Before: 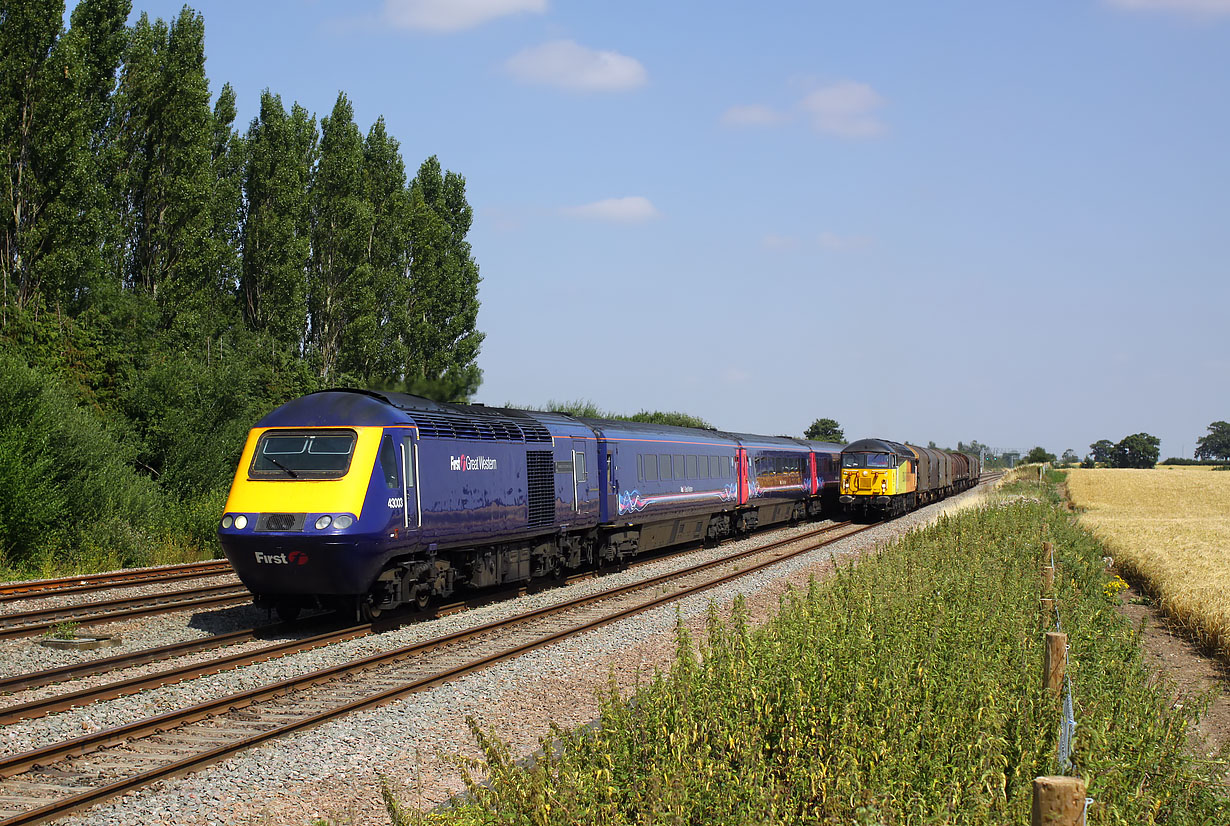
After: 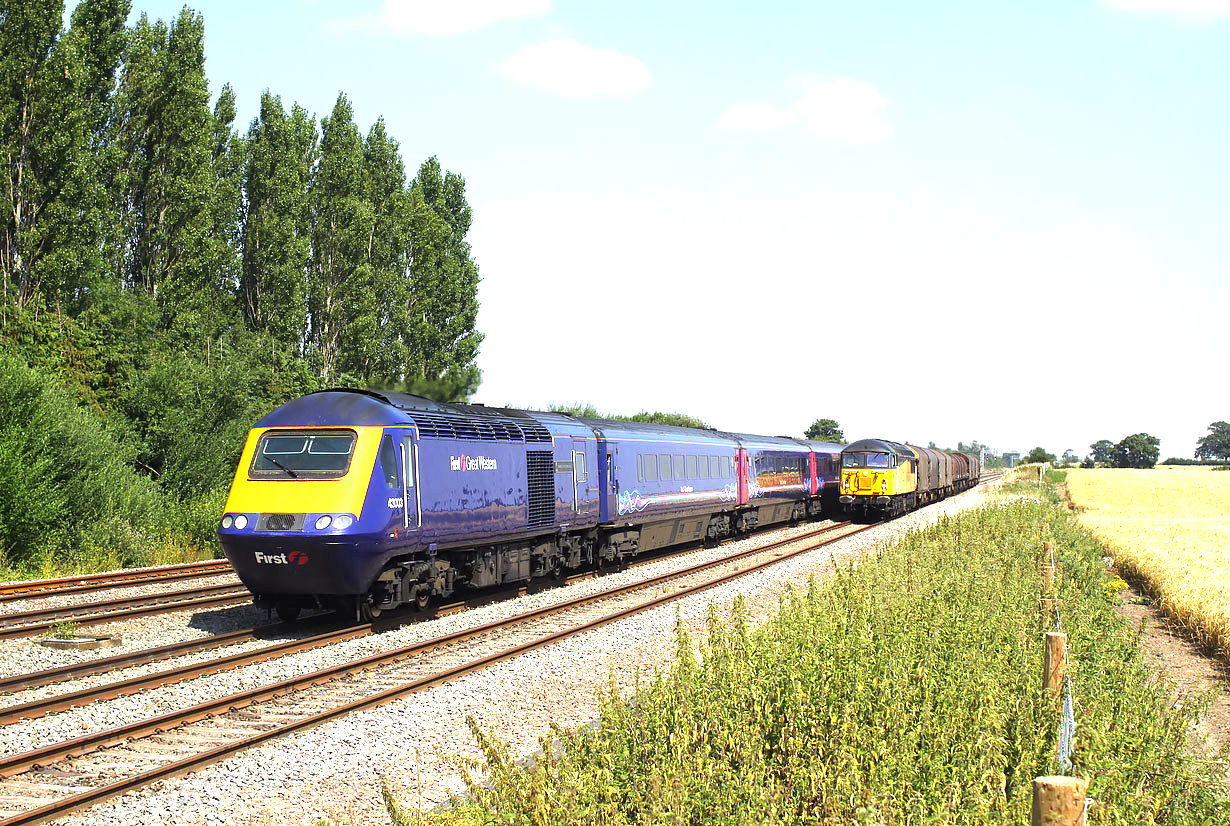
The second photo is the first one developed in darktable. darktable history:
exposure: black level correction 0, exposure 1.401 EV, compensate highlight preservation false
